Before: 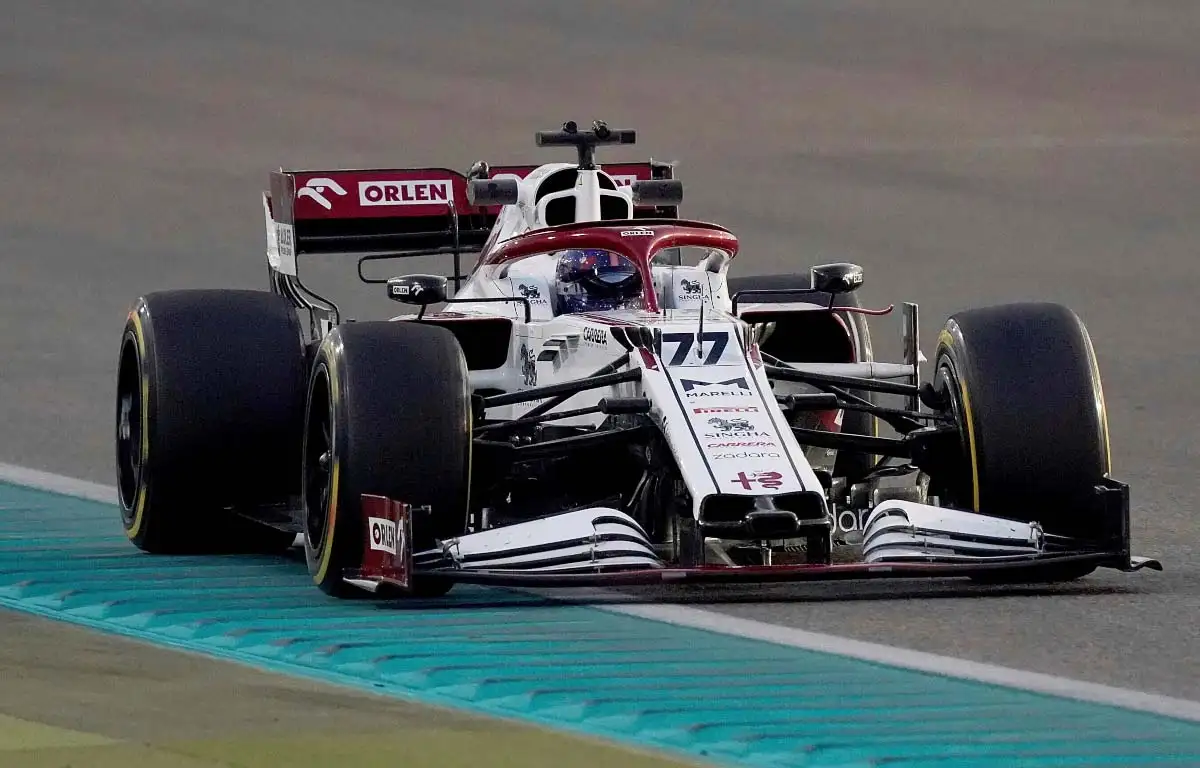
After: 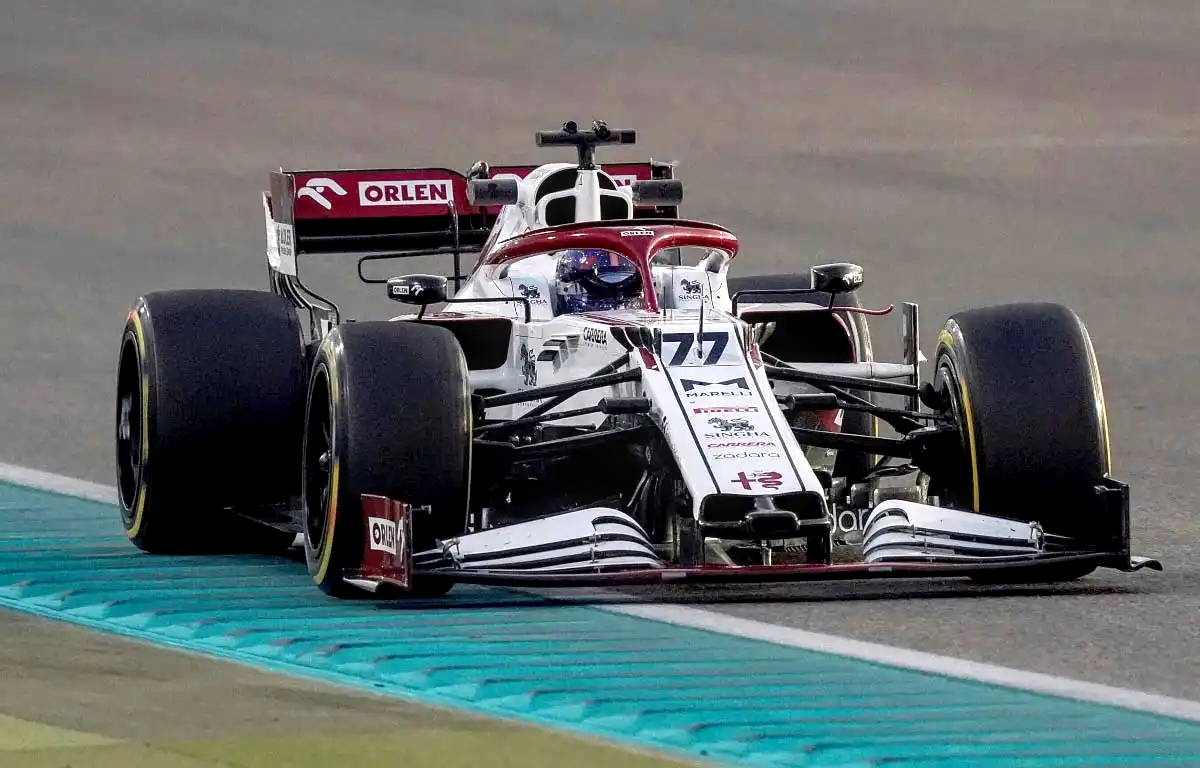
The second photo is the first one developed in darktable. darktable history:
local contrast: on, module defaults
exposure: black level correction 0.001, exposure 0.499 EV, compensate highlight preservation false
